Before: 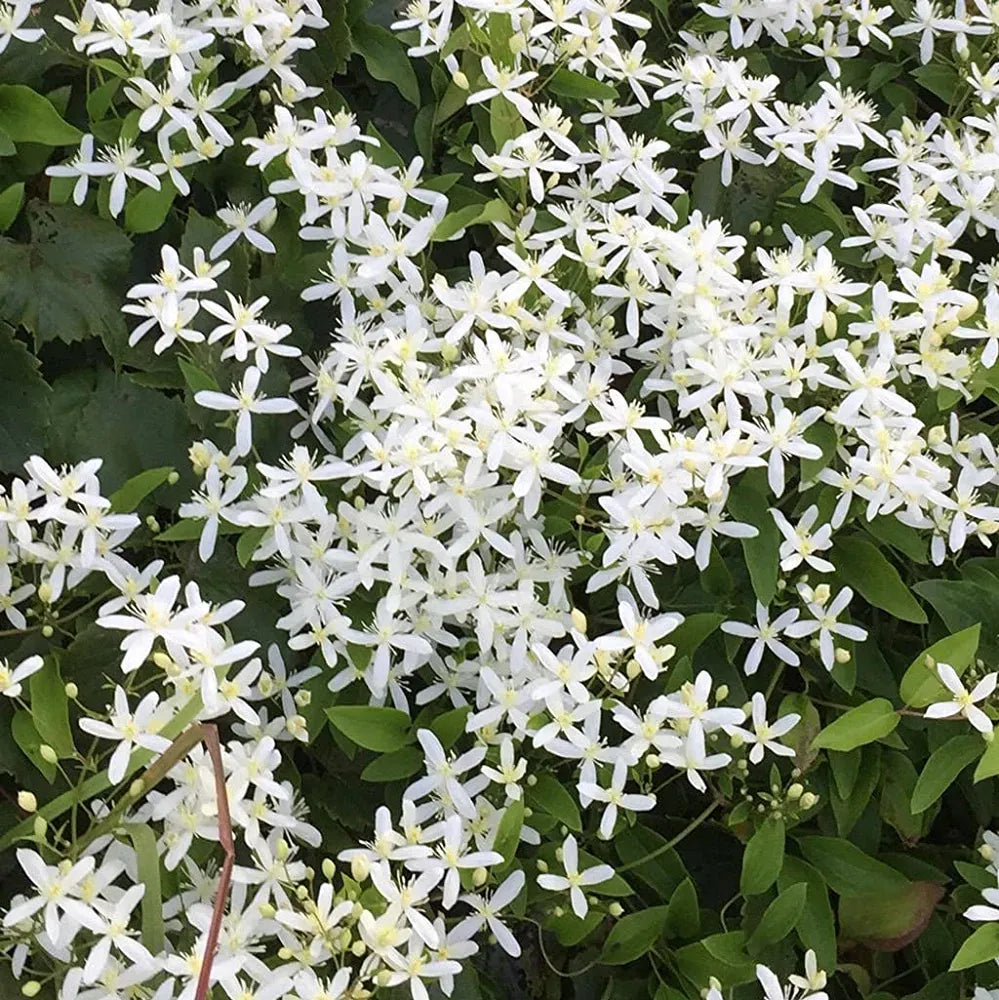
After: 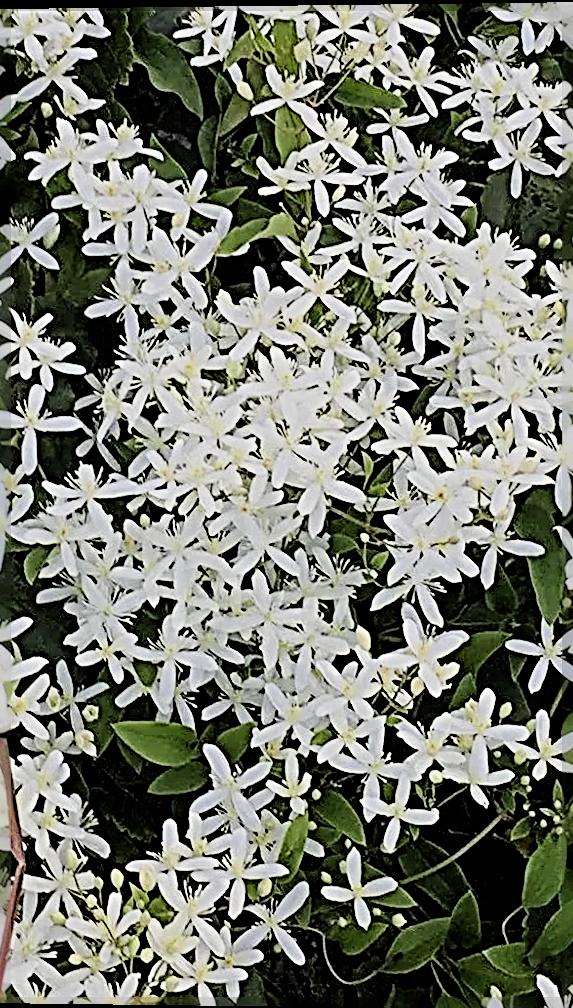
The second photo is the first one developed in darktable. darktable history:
sharpen: radius 4.001, amount 2
rotate and perspective: lens shift (vertical) 0.048, lens shift (horizontal) -0.024, automatic cropping off
crop: left 21.674%, right 22.086%
filmic rgb: black relative exposure -4.38 EV, white relative exposure 4.56 EV, hardness 2.37, contrast 1.05
